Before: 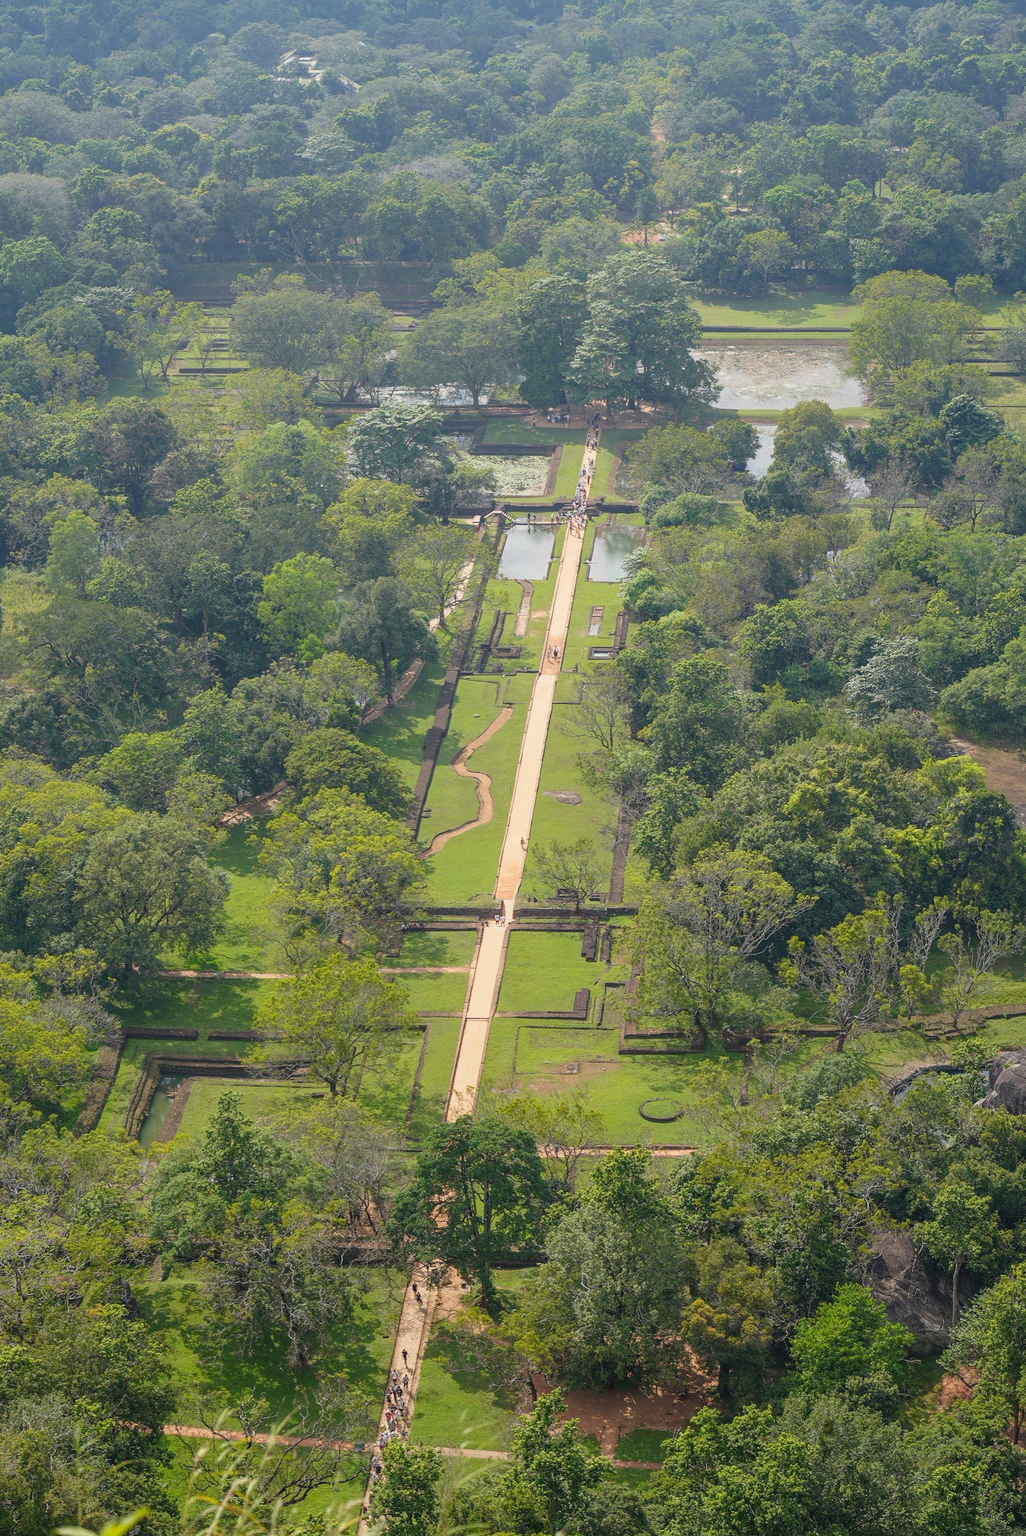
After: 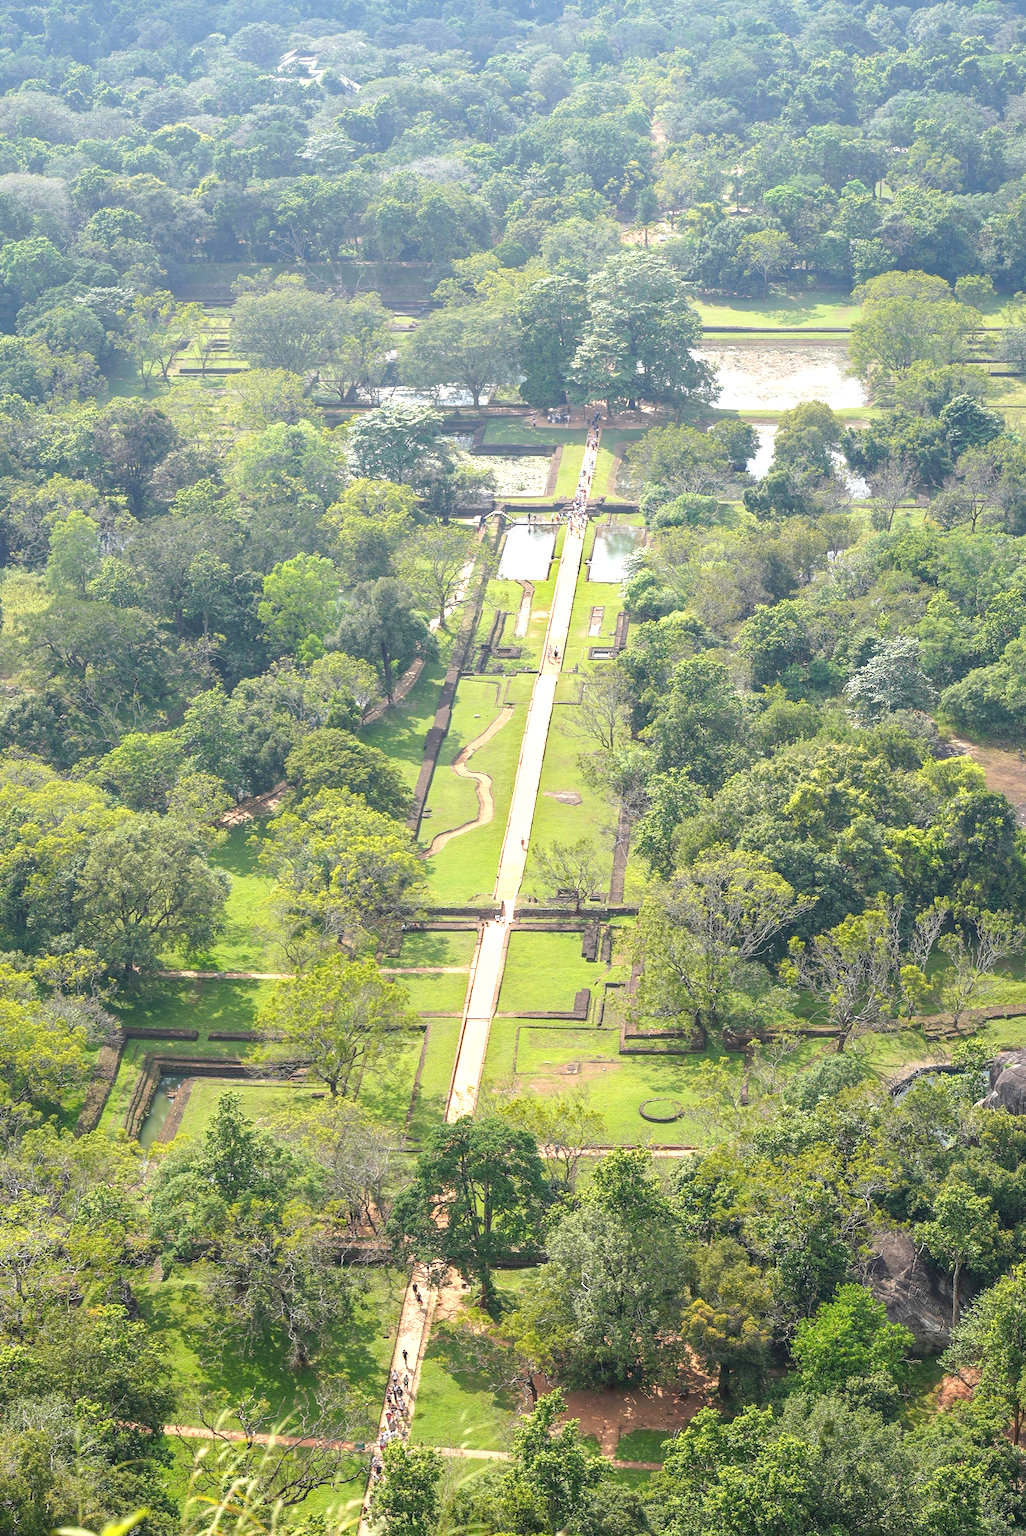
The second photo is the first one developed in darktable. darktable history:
shadows and highlights: radius 44.78, white point adjustment 6.64, compress 79.65%, highlights color adjustment 78.42%, soften with gaussian
tone equalizer: on, module defaults
exposure: exposure 0.722 EV, compensate highlight preservation false
